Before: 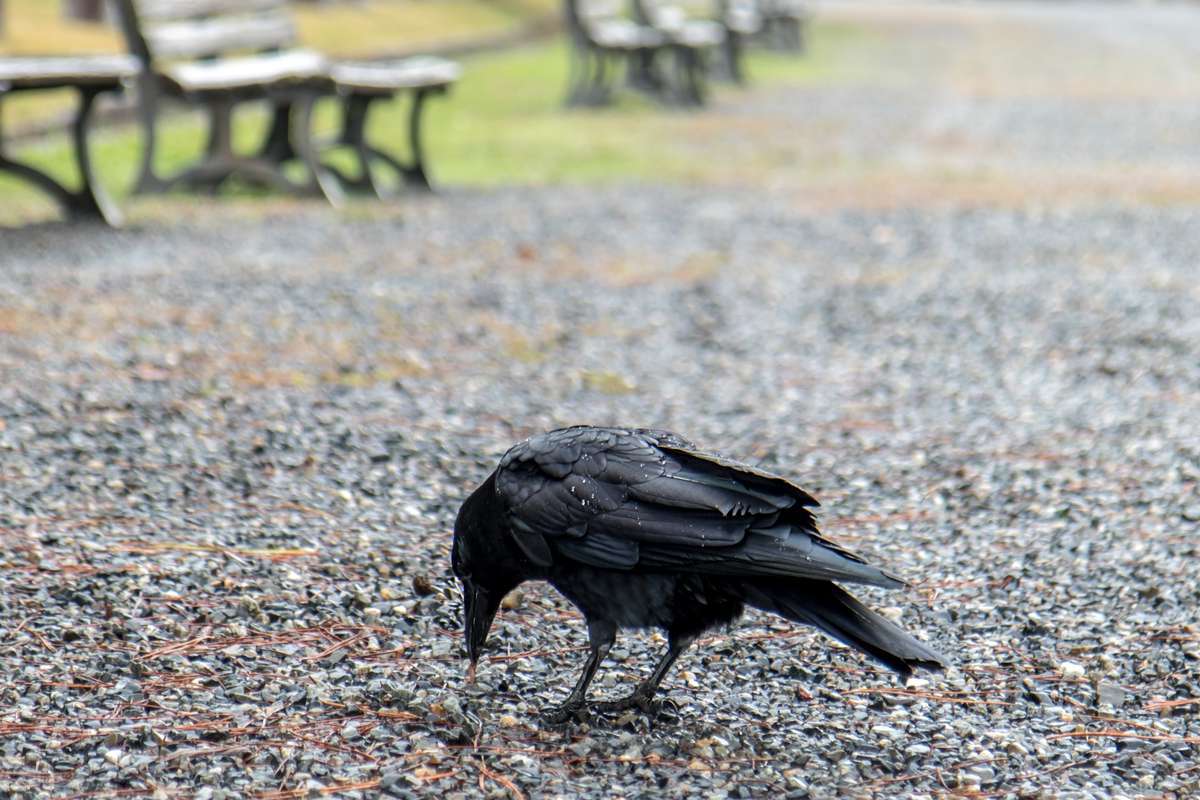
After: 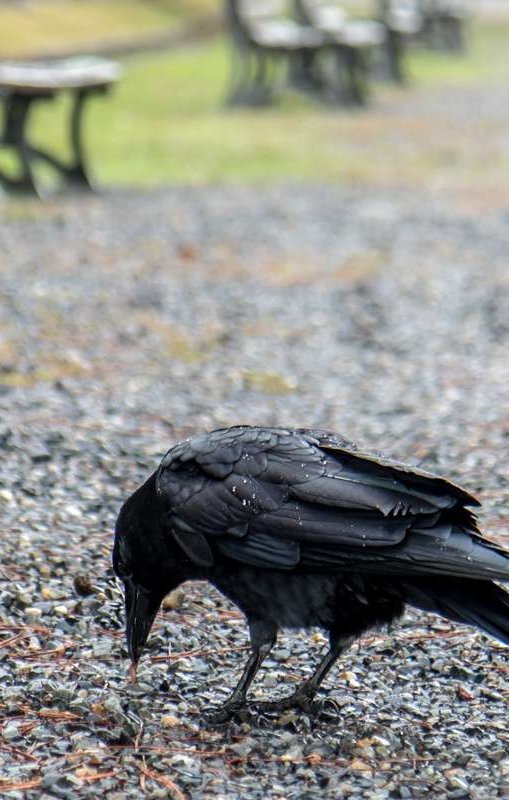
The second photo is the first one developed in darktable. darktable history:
crop: left 28.268%, right 29.271%
shadows and highlights: shadows 29.33, highlights -29.22, highlights color adjustment 39.14%, low approximation 0.01, soften with gaussian
